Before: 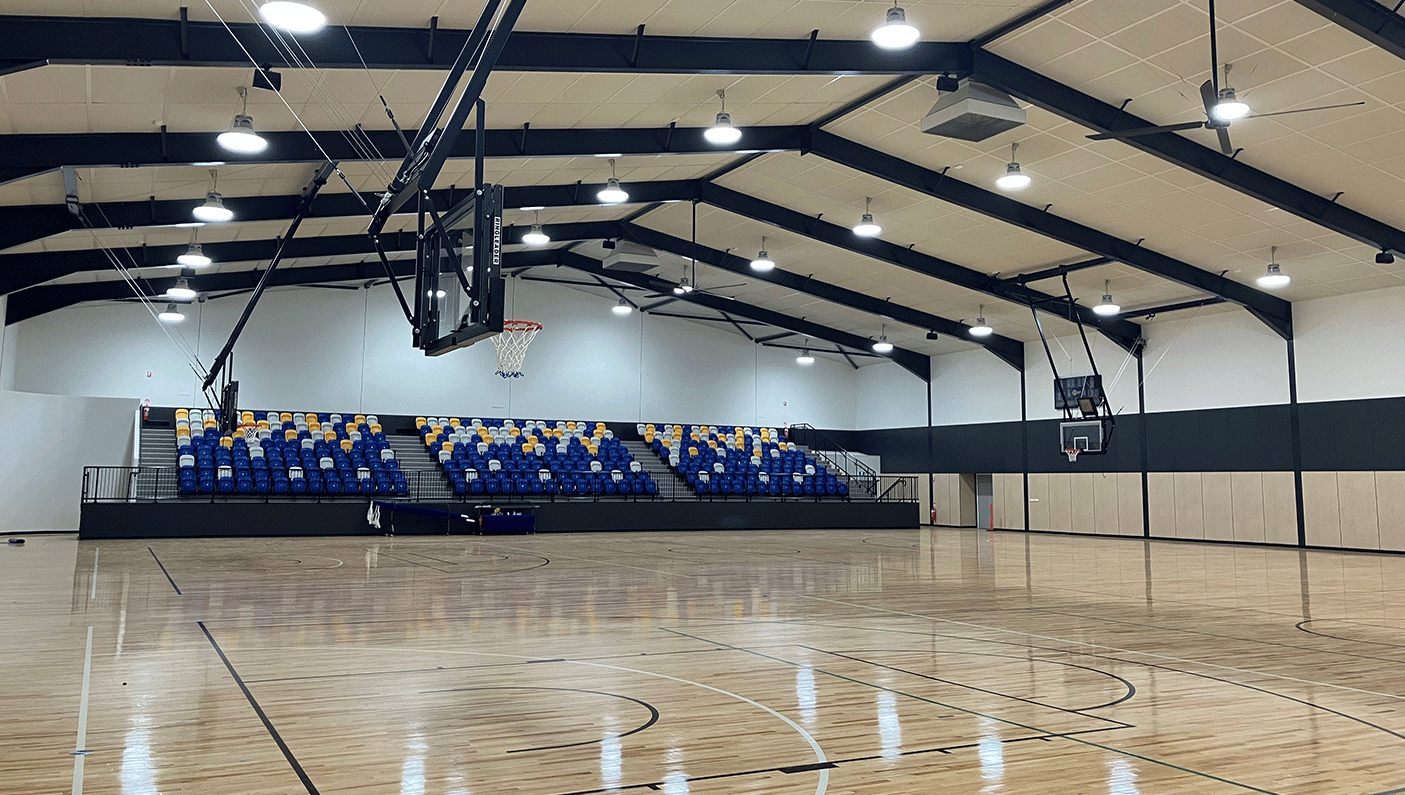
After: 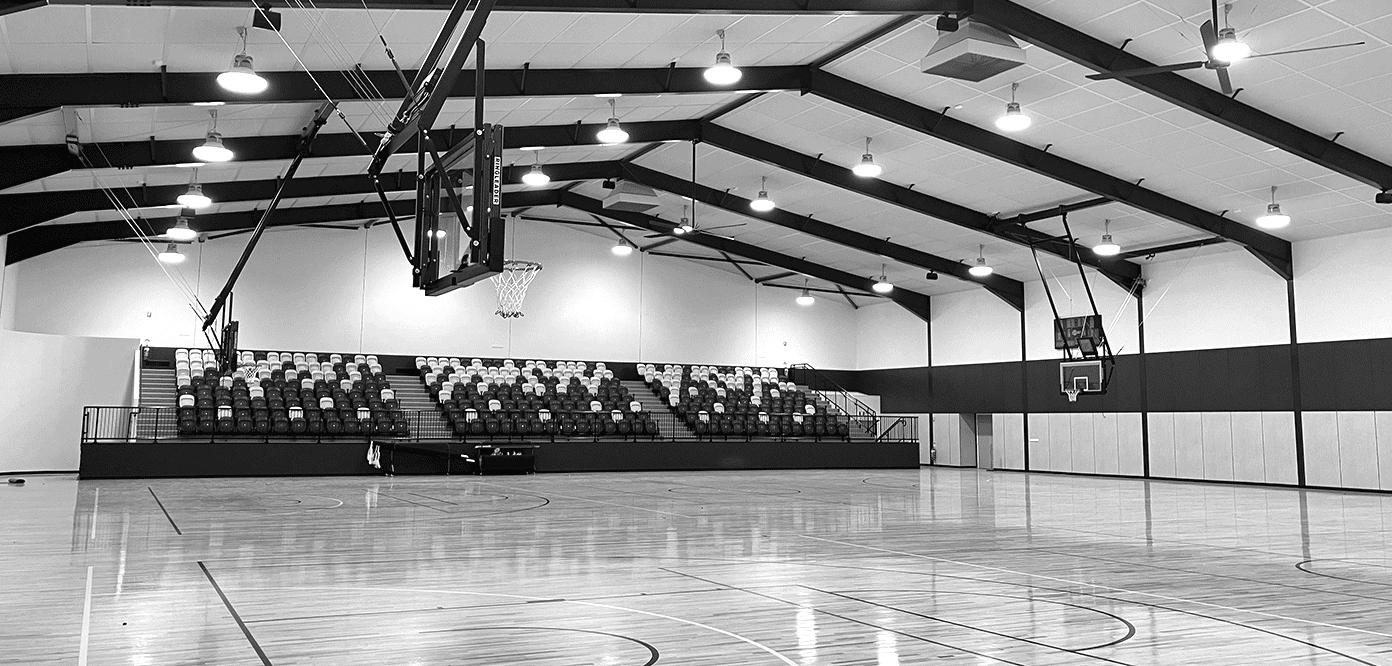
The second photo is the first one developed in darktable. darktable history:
crop: top 7.625%, bottom 8.027%
exposure: exposure 0.6 EV, compensate highlight preservation false
monochrome: on, module defaults
